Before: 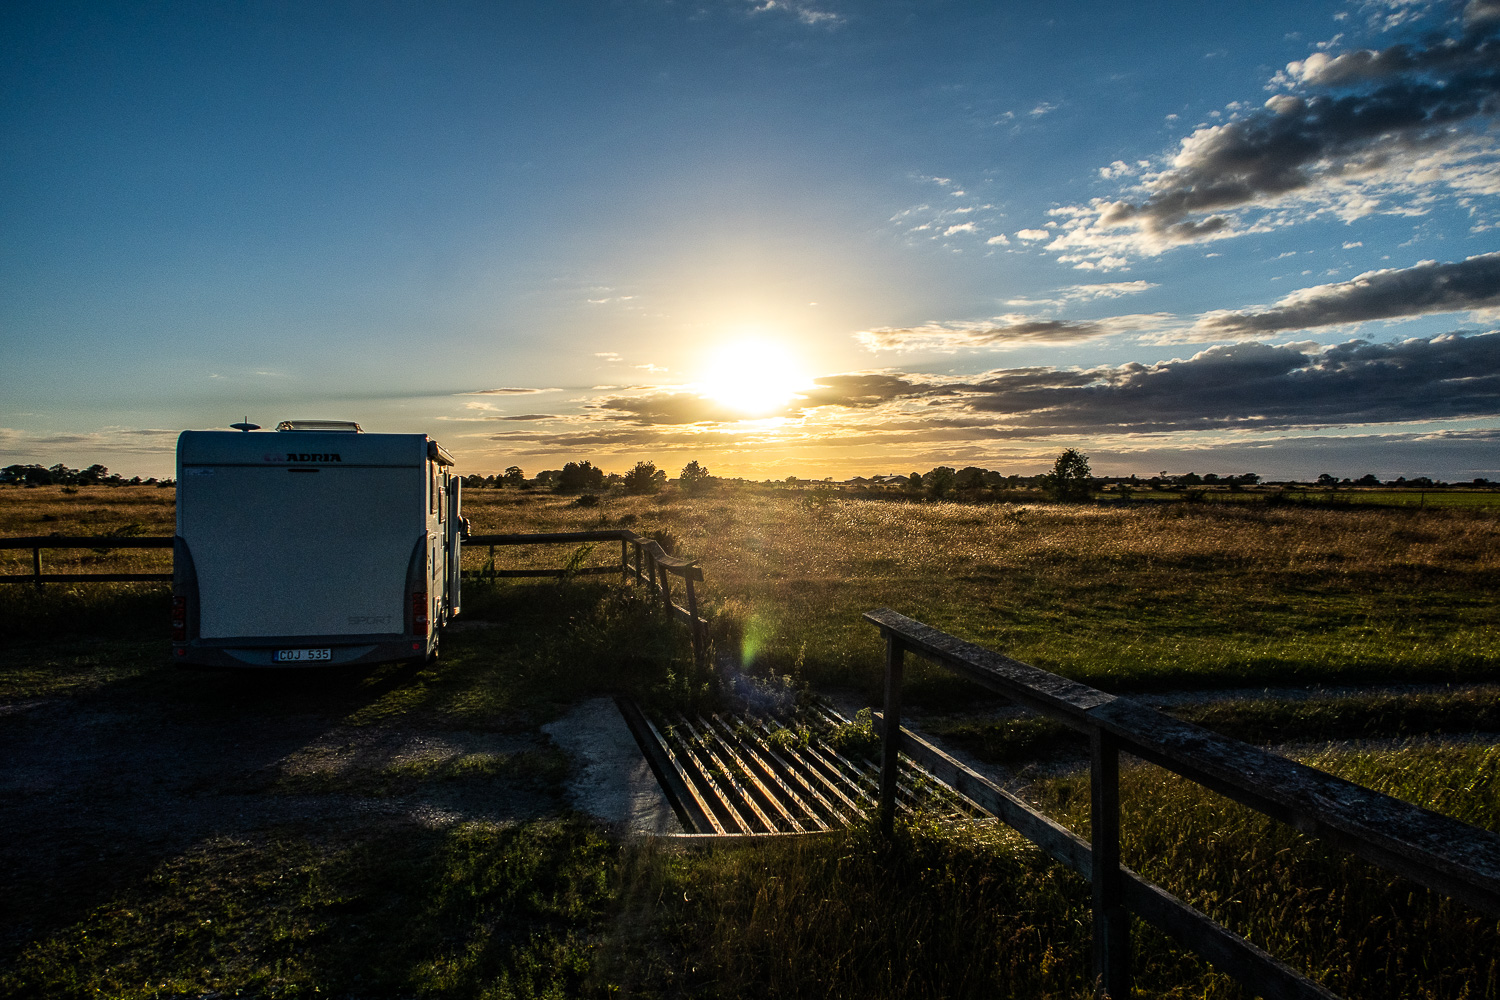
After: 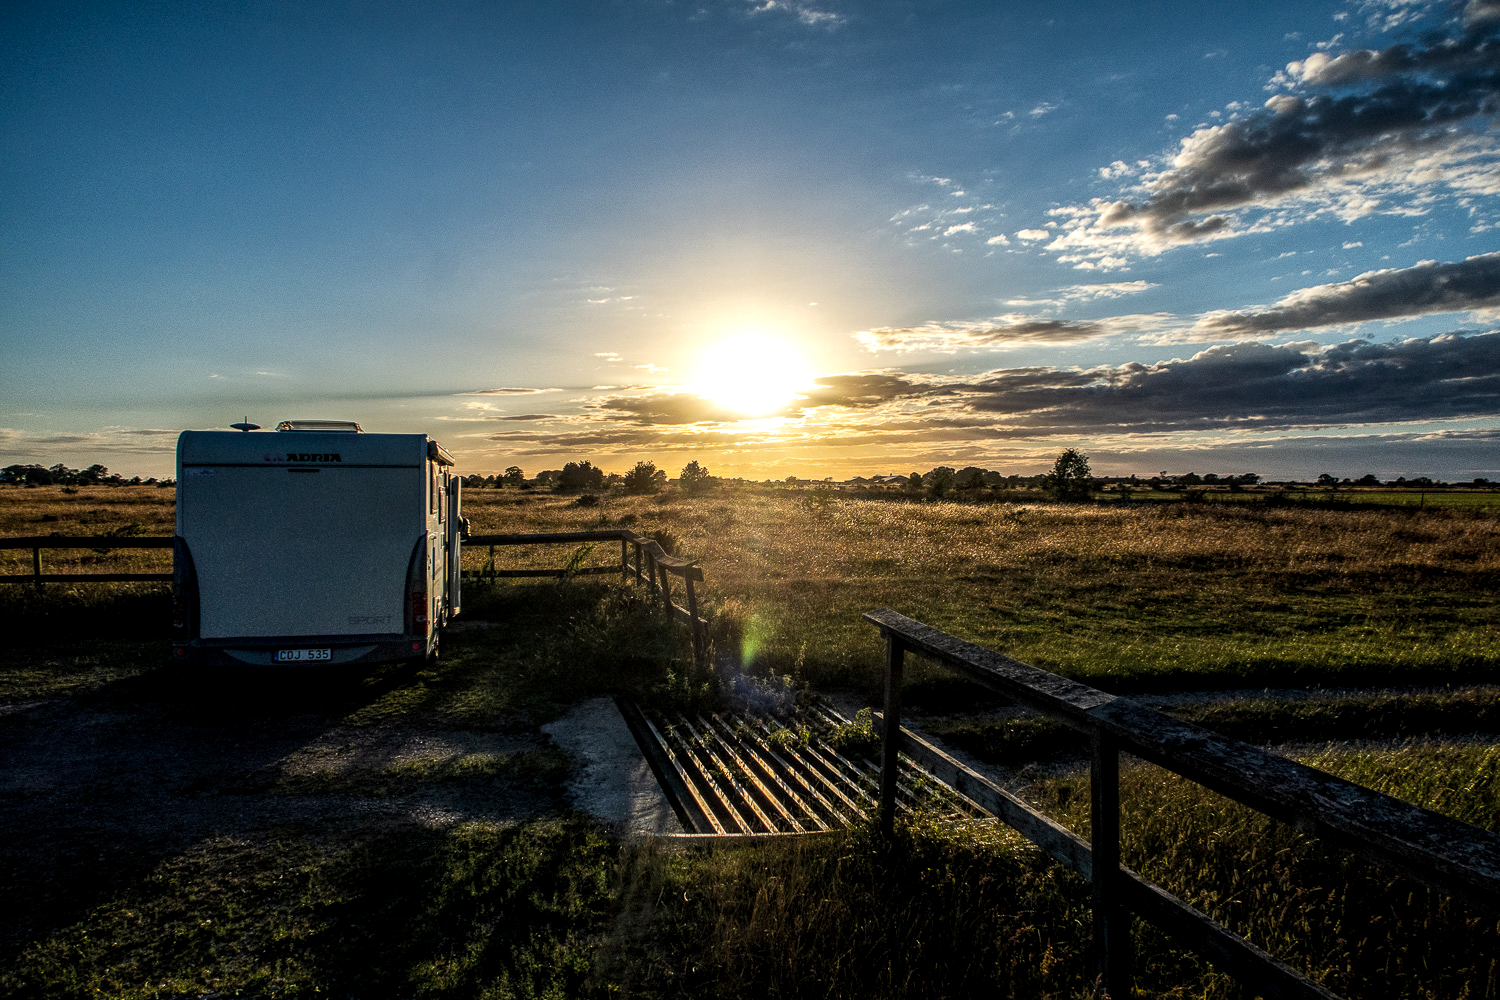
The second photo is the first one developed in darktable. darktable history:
local contrast: highlights 93%, shadows 86%, detail 160%, midtone range 0.2
